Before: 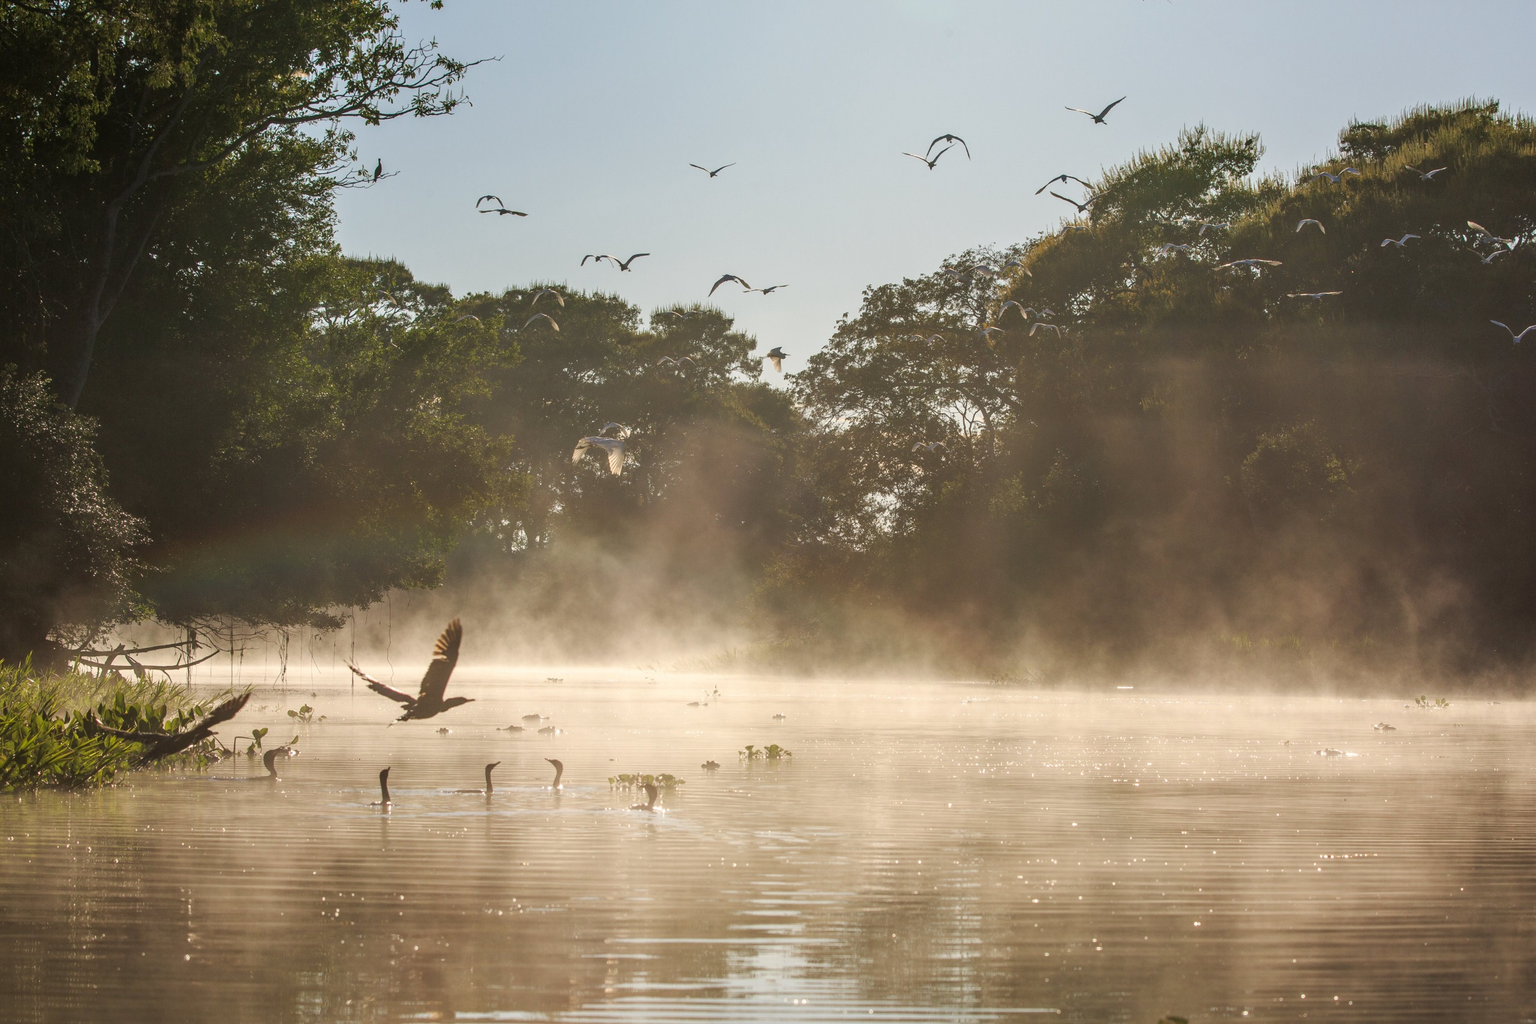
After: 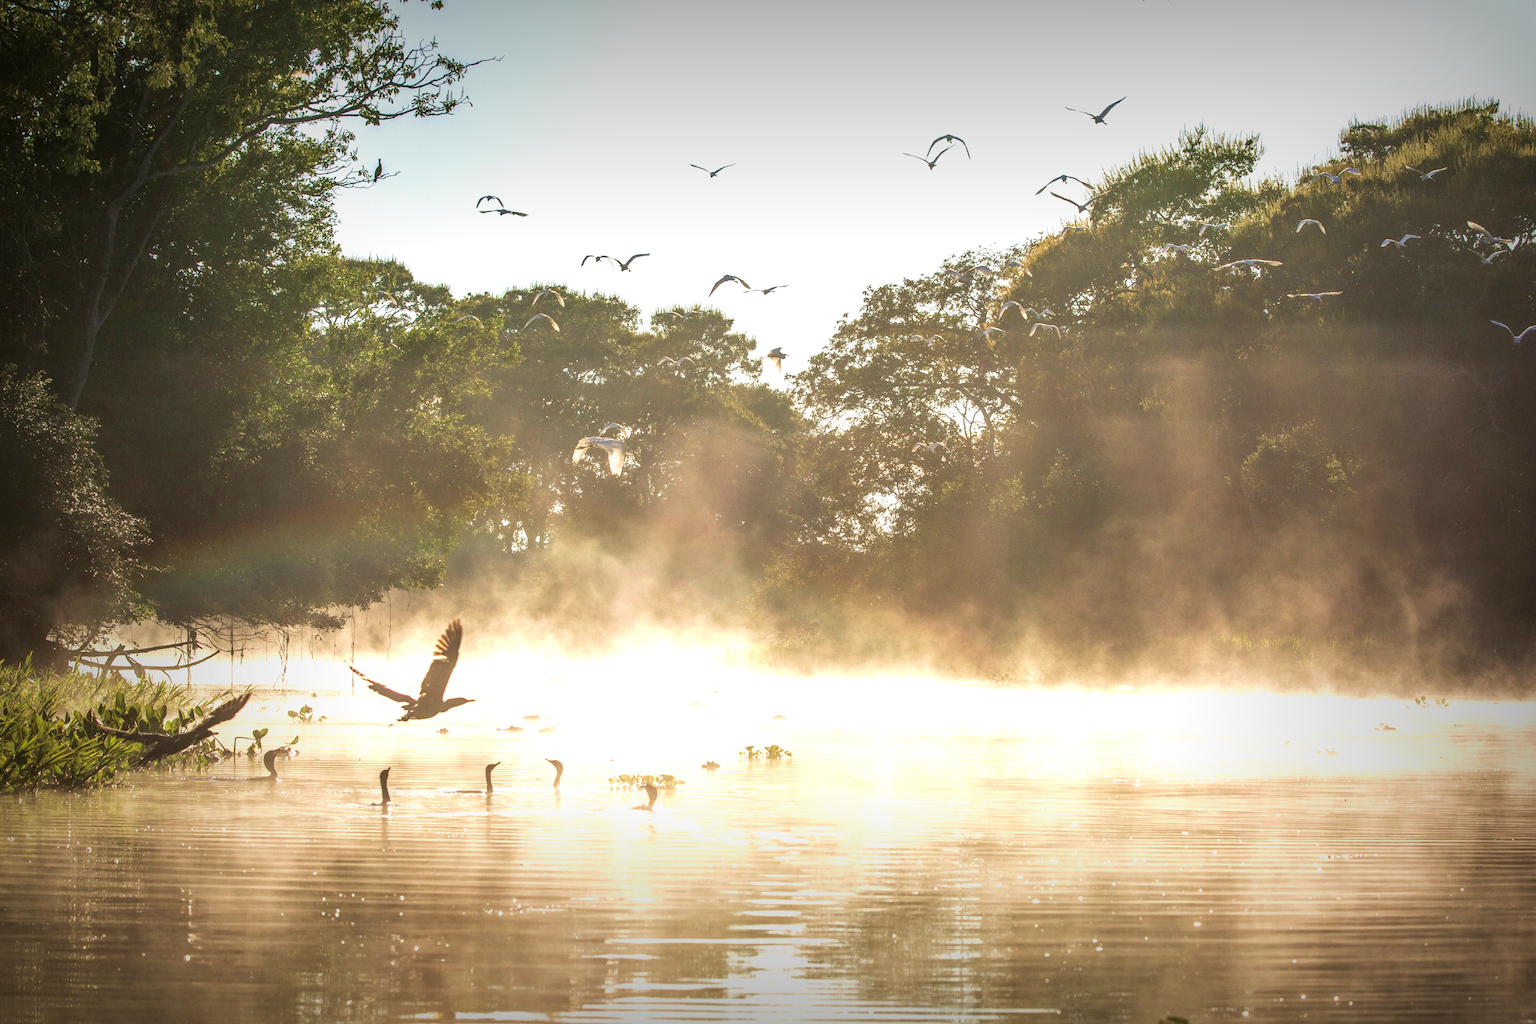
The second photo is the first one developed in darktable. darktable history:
local contrast: on, module defaults
velvia: on, module defaults
exposure: black level correction 0, exposure 0.7 EV, compensate exposure bias true, compensate highlight preservation false
vignetting: fall-off start 53.2%, brightness -0.594, saturation 0, automatic ratio true, width/height ratio 1.313, shape 0.22, unbound false
